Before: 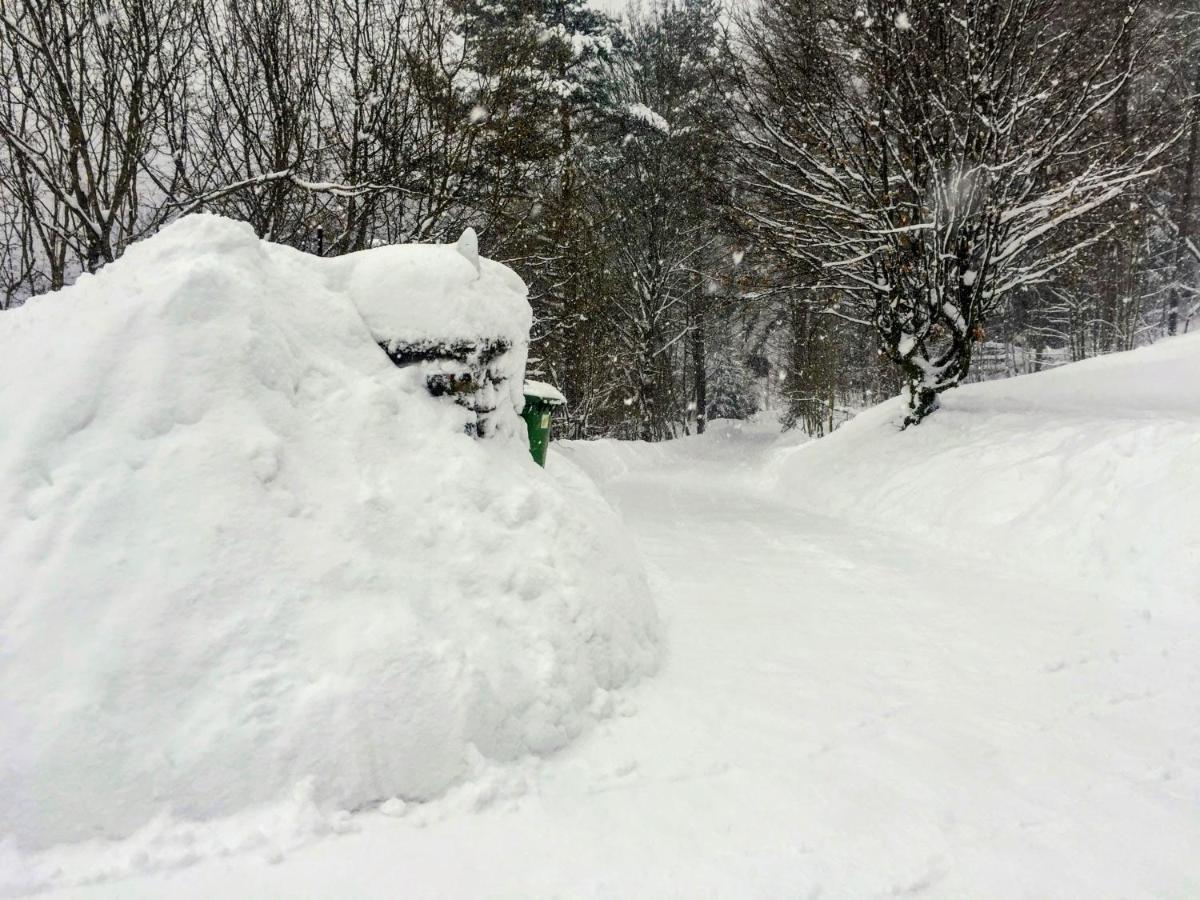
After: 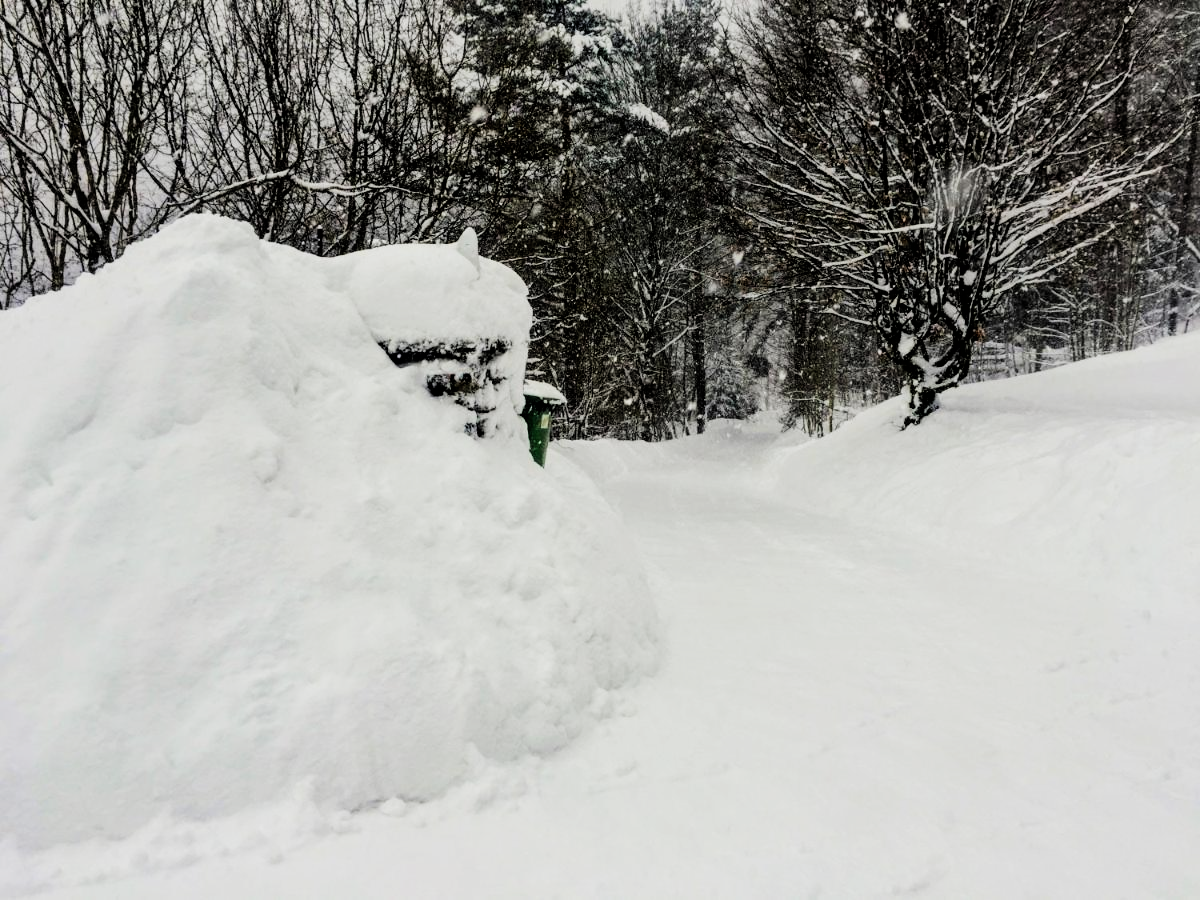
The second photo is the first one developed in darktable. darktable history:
filmic rgb: black relative exposure -5.03 EV, white relative exposure 3.53 EV, hardness 3.17, contrast 1.3, highlights saturation mix -49.01%
